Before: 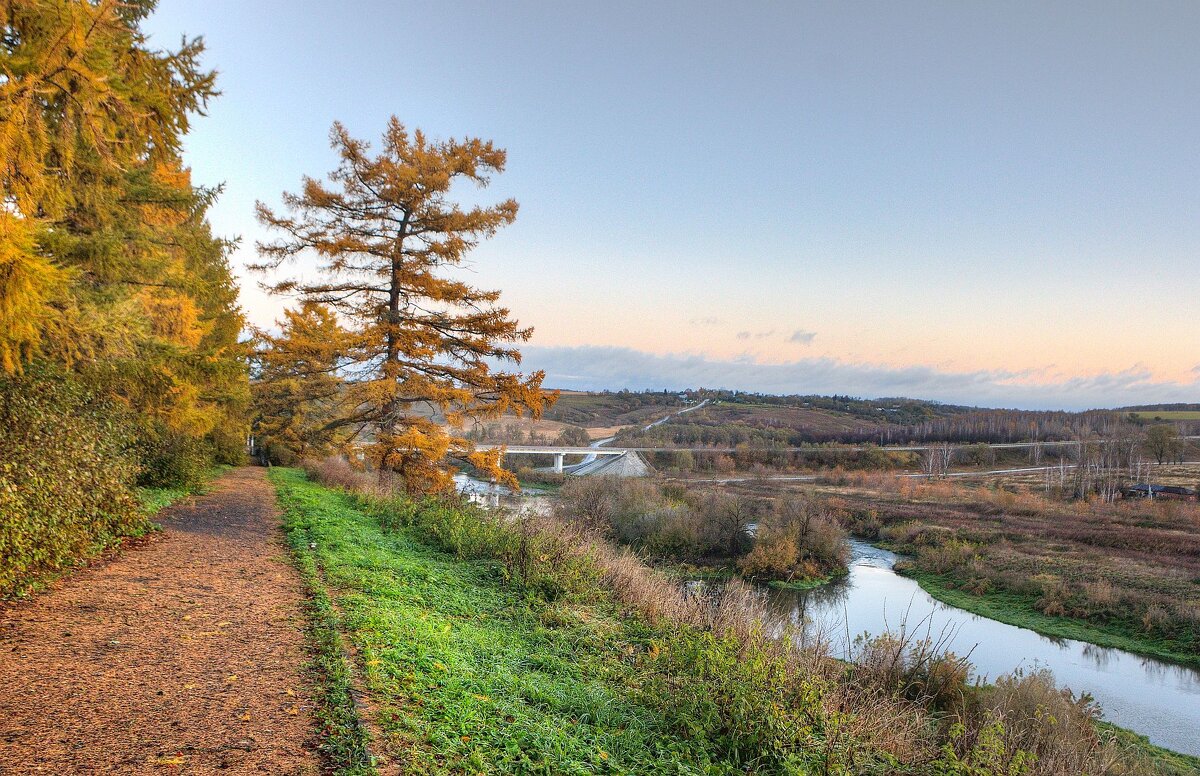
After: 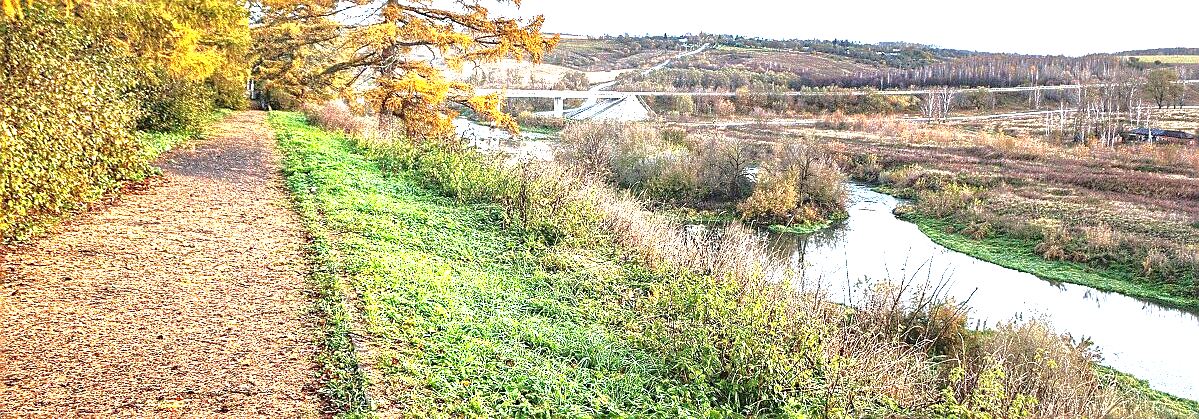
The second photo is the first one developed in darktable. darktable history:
tone curve: curves: ch0 [(0, 0) (0.568, 0.517) (0.8, 0.717) (1, 1)], color space Lab, linked channels, preserve colors none
sharpen: on, module defaults
crop and rotate: top 45.98%, right 0.062%
exposure: exposure 1.997 EV, compensate highlight preservation false
